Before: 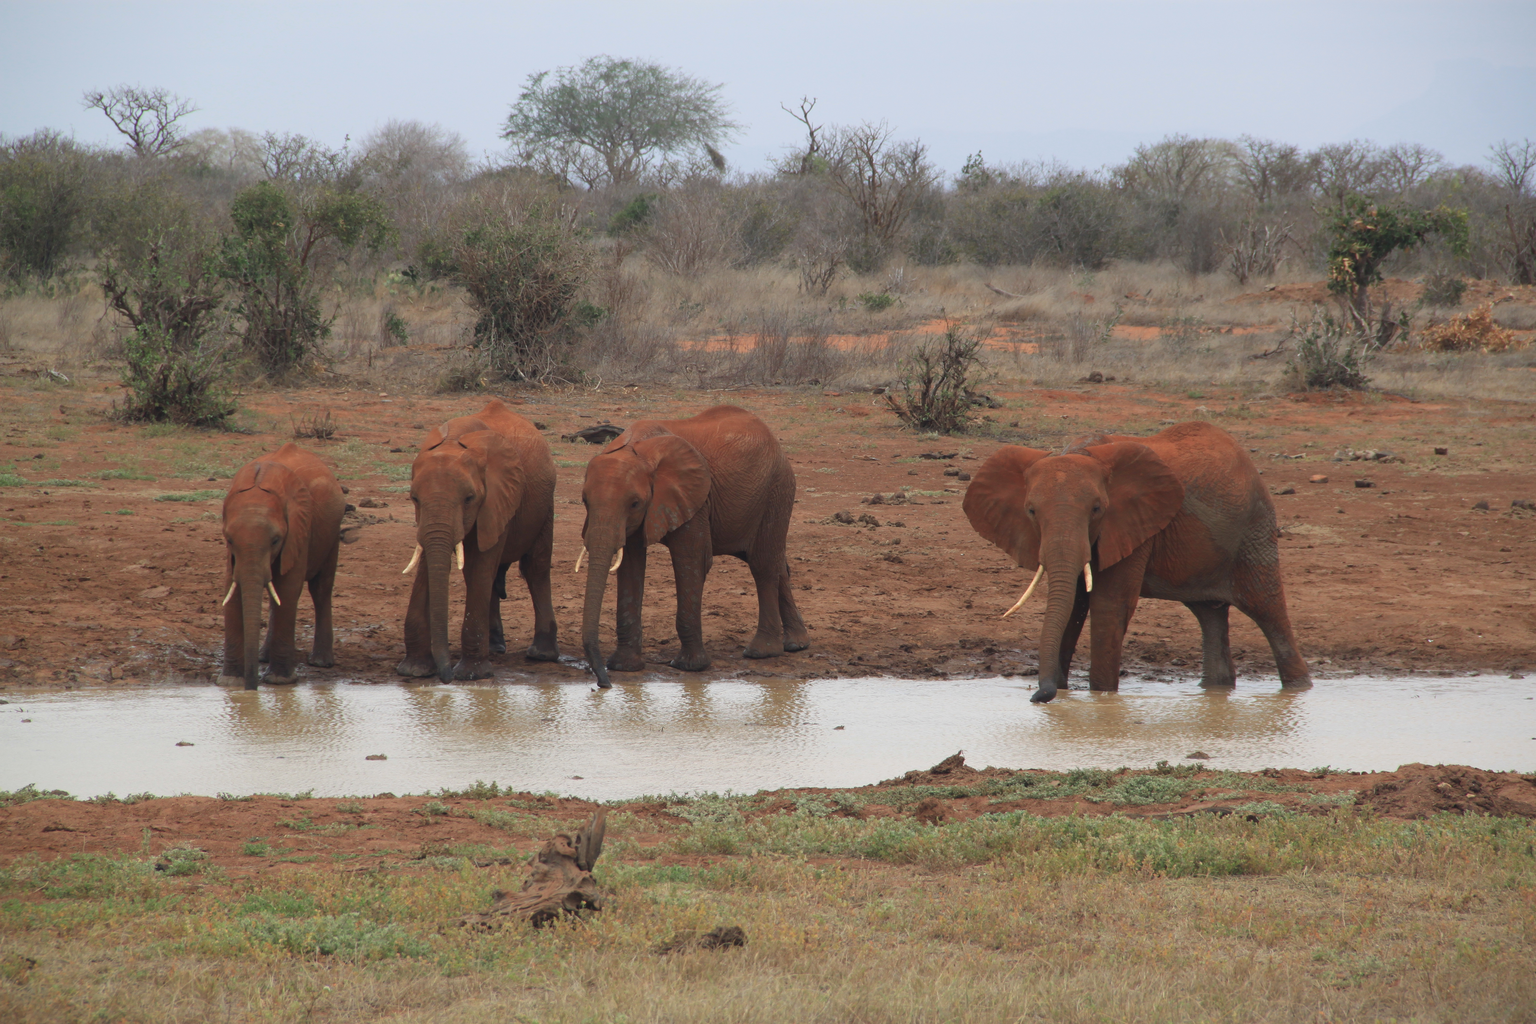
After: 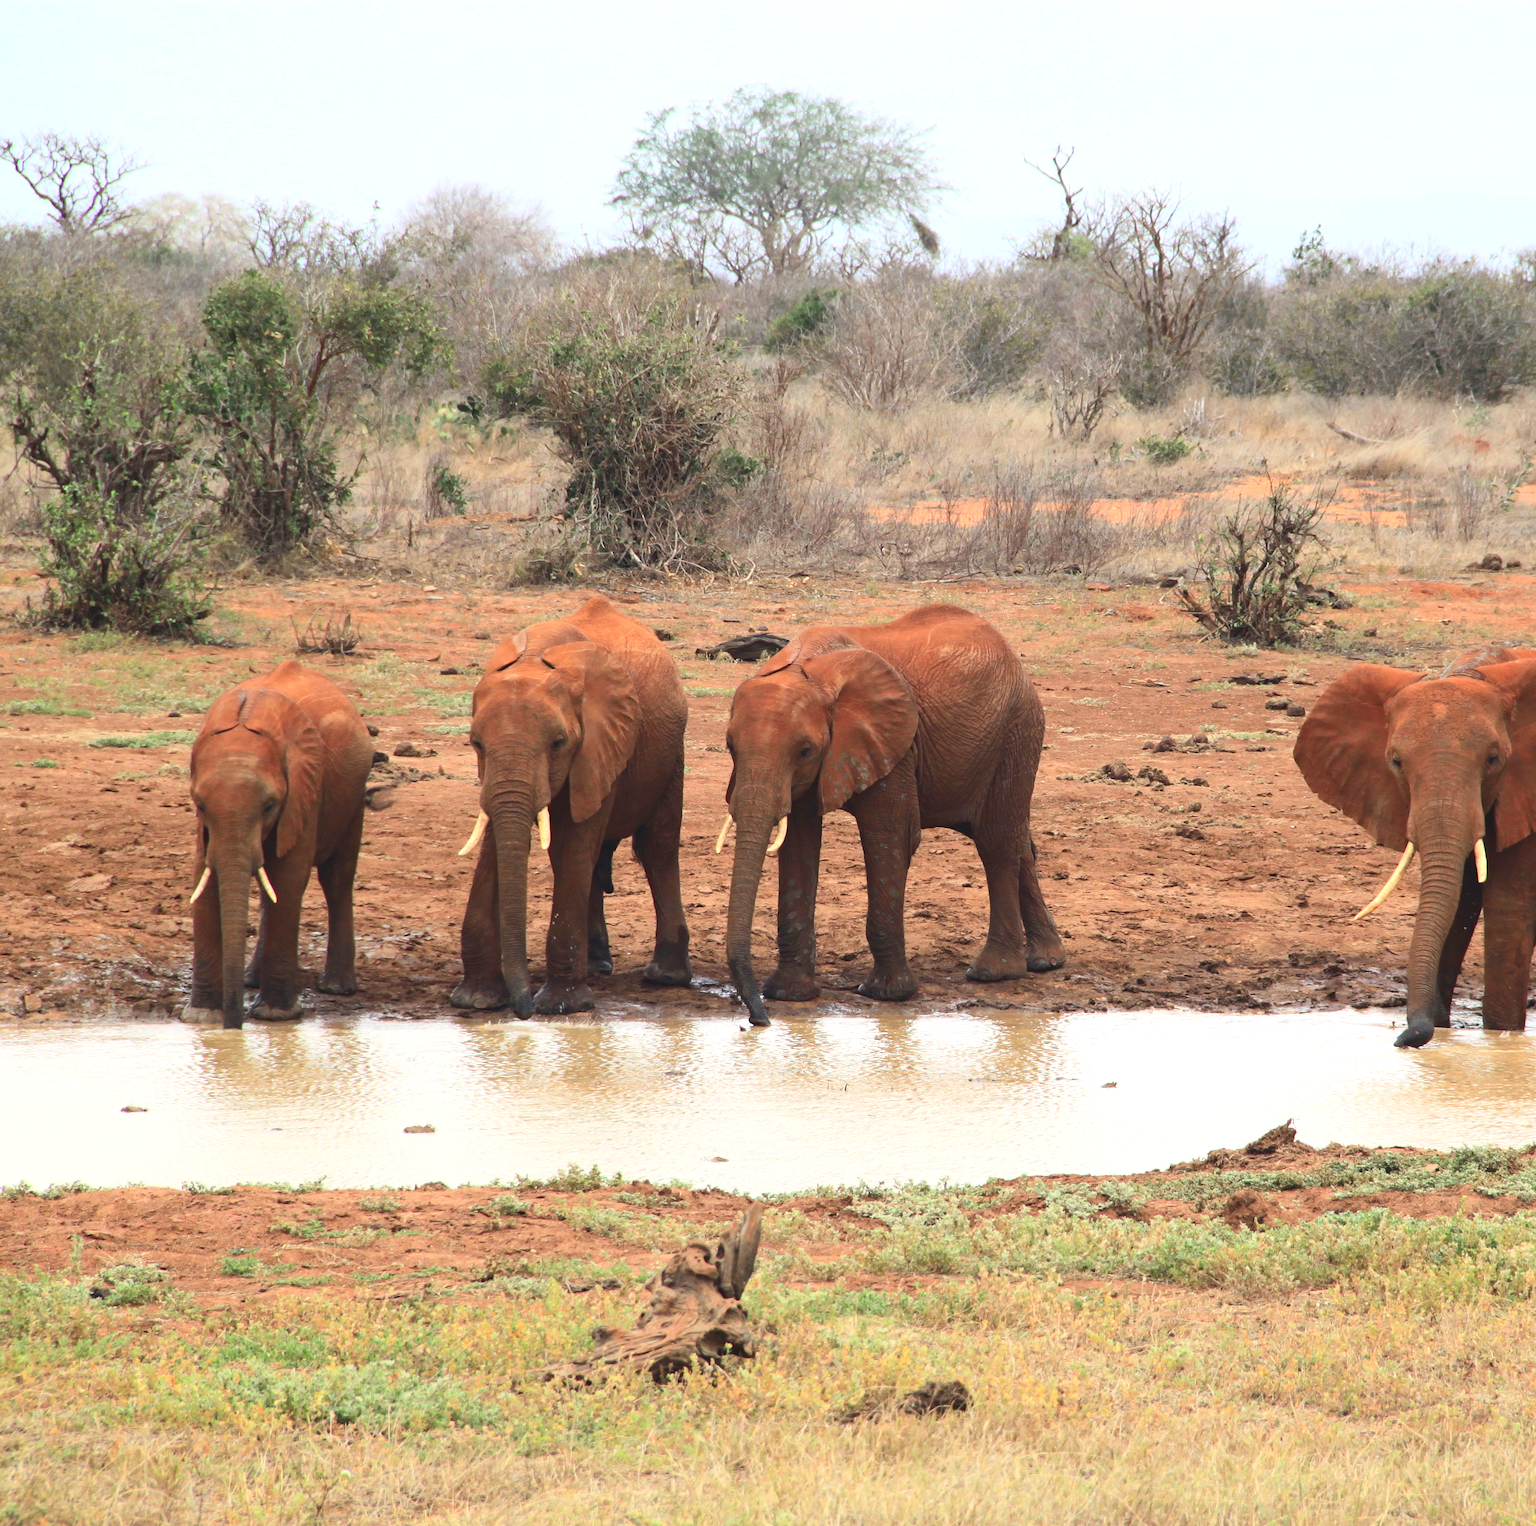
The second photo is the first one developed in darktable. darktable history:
color balance rgb: global offset › luminance 0.69%, linear chroma grading › global chroma 15.337%, perceptual saturation grading › global saturation 0.477%, contrast -9.353%
crop and rotate: left 6.205%, right 26.707%
contrast brightness saturation: contrast 0.295
exposure: exposure 1 EV
haze removal: compatibility mode true, adaptive false
